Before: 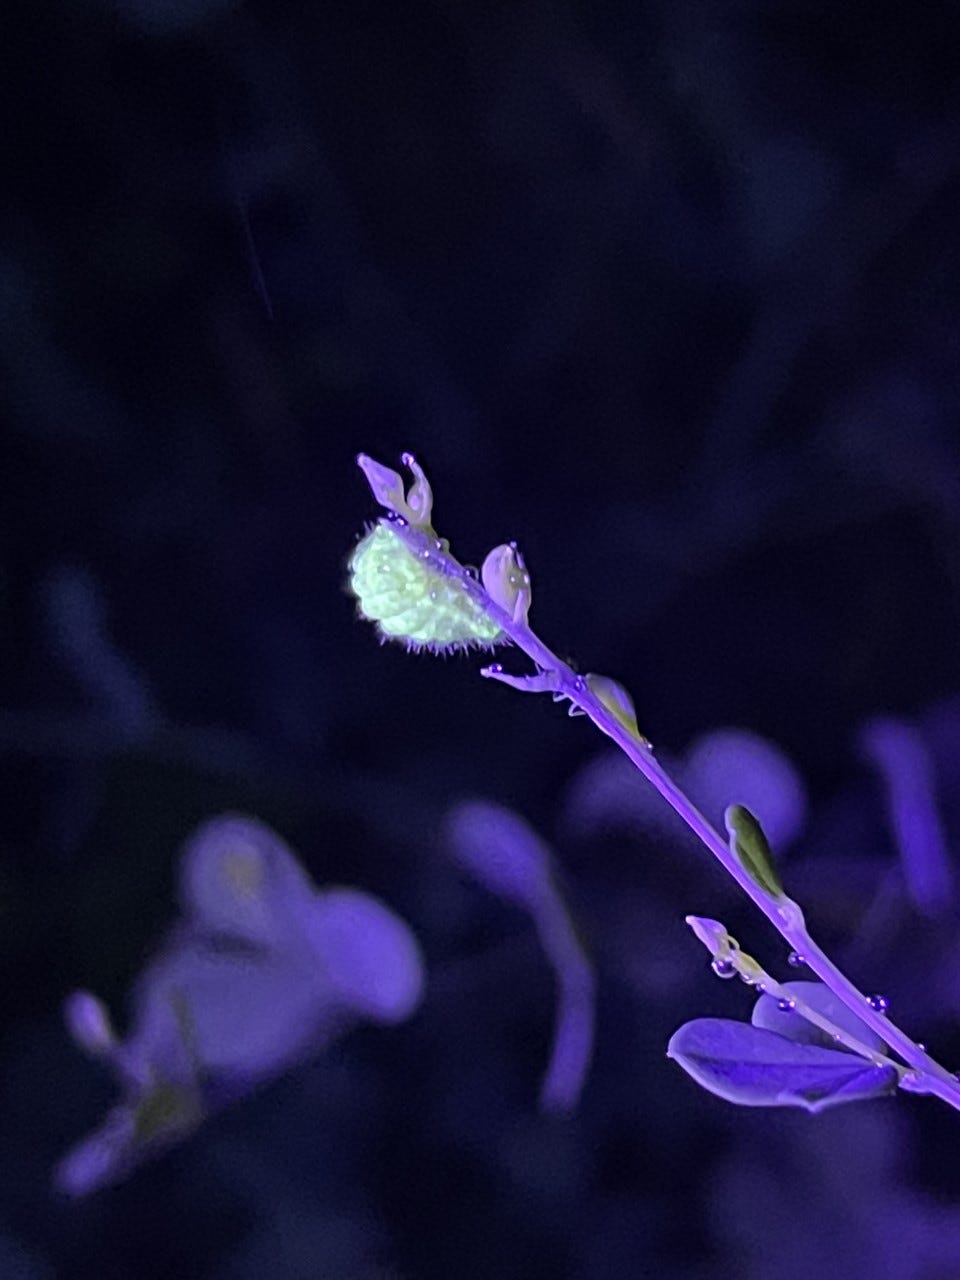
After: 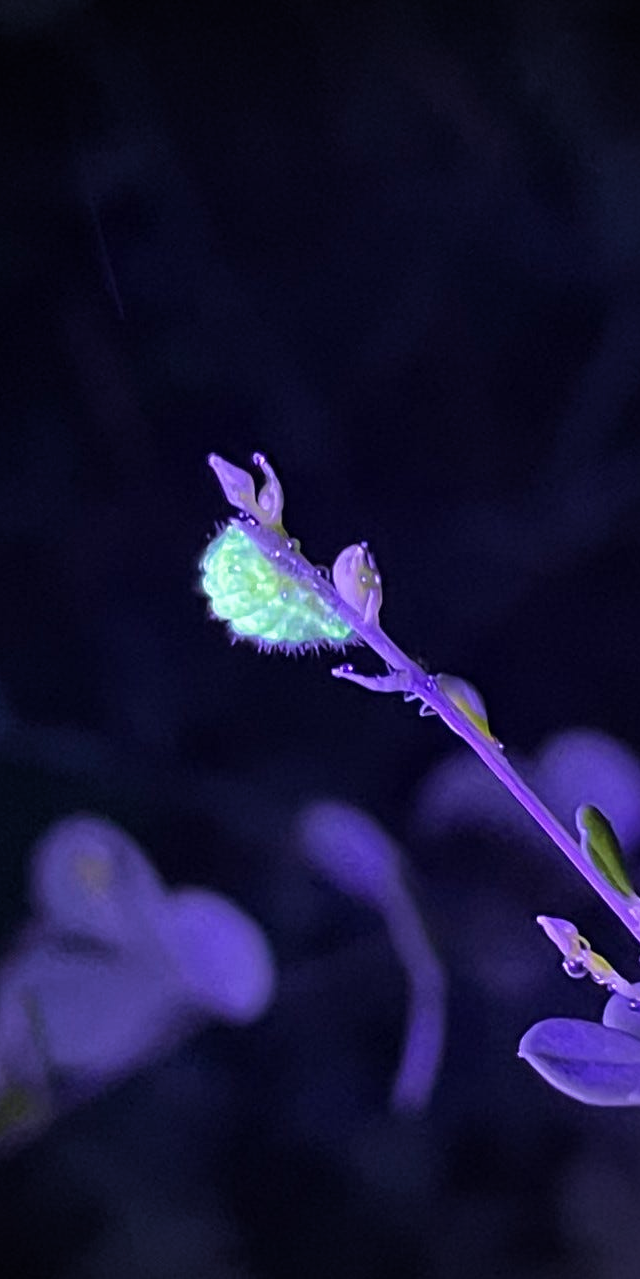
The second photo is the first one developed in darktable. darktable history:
vignetting: fall-off start 71.43%, brightness -0.575
velvia: strength 74.77%
color balance rgb: shadows fall-off 298.266%, white fulcrum 1.98 EV, highlights fall-off 299.969%, perceptual saturation grading › global saturation 0.878%, mask middle-gray fulcrum 99.871%, contrast gray fulcrum 38.35%
crop and rotate: left 15.557%, right 17.715%
